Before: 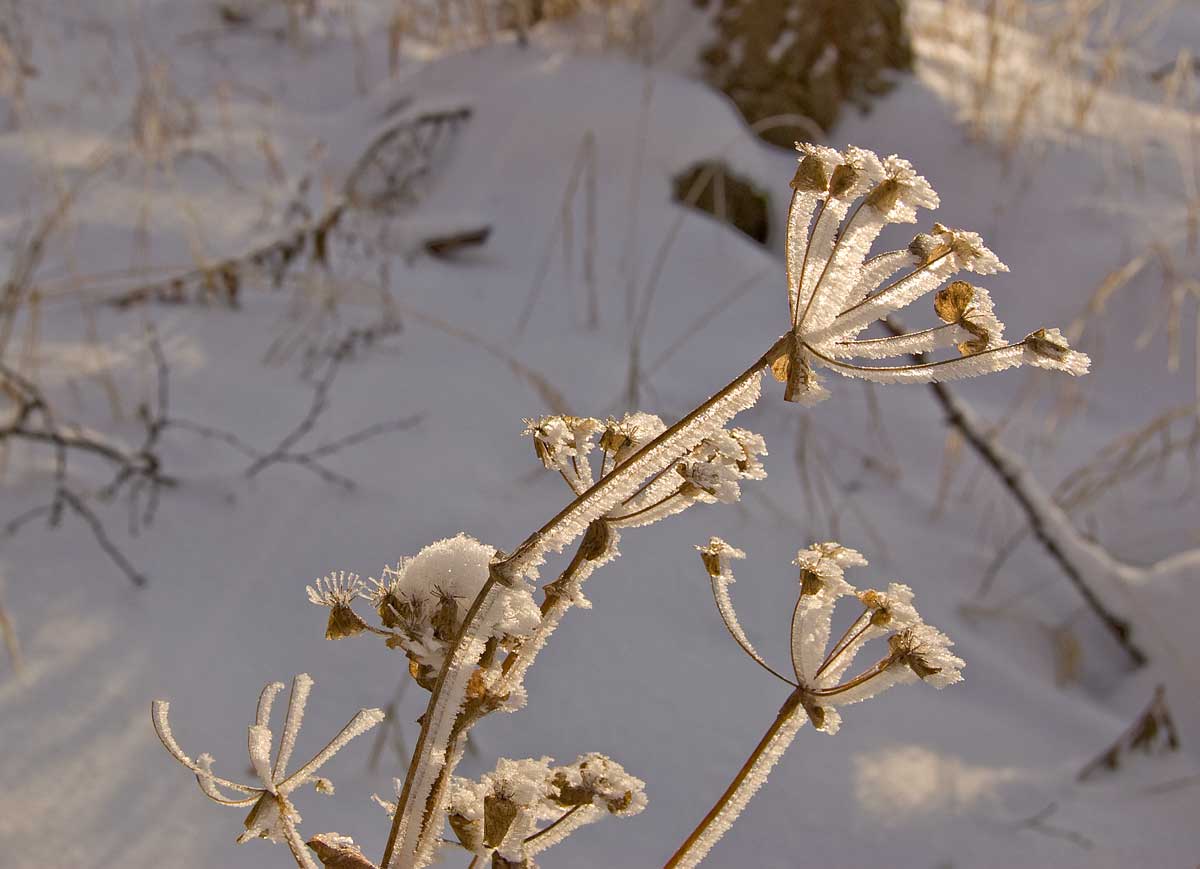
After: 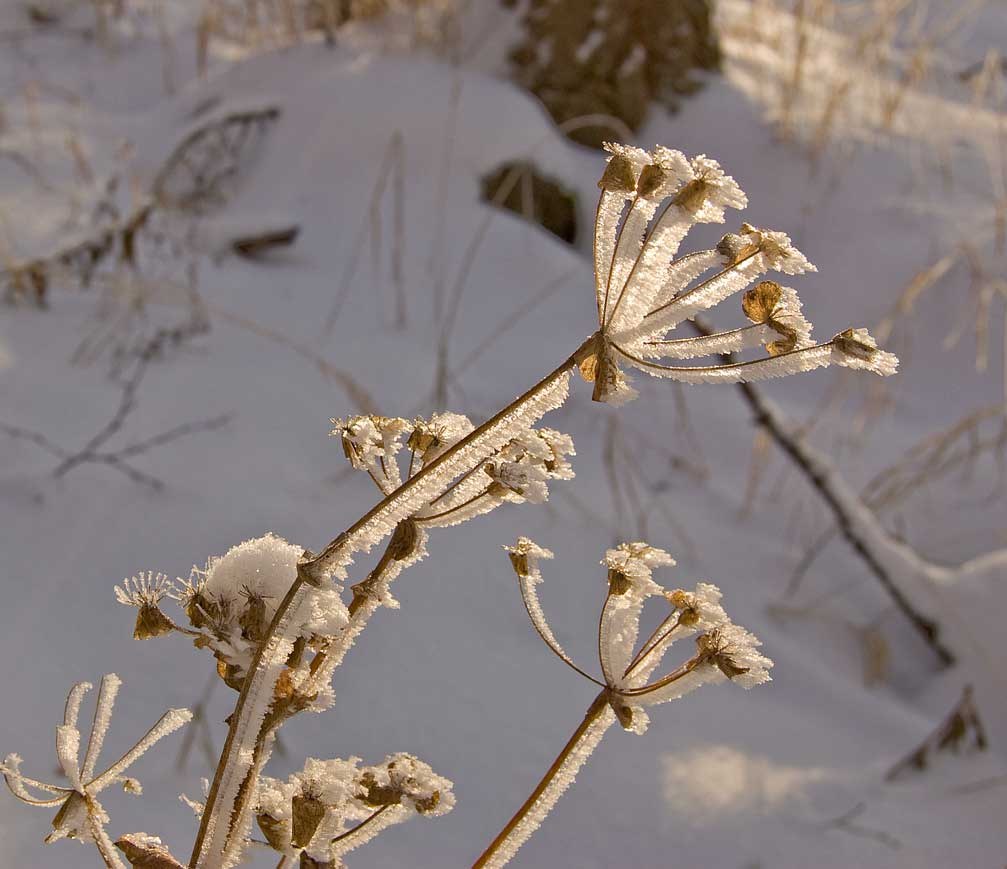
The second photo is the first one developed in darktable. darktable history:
crop: left 16.071%
